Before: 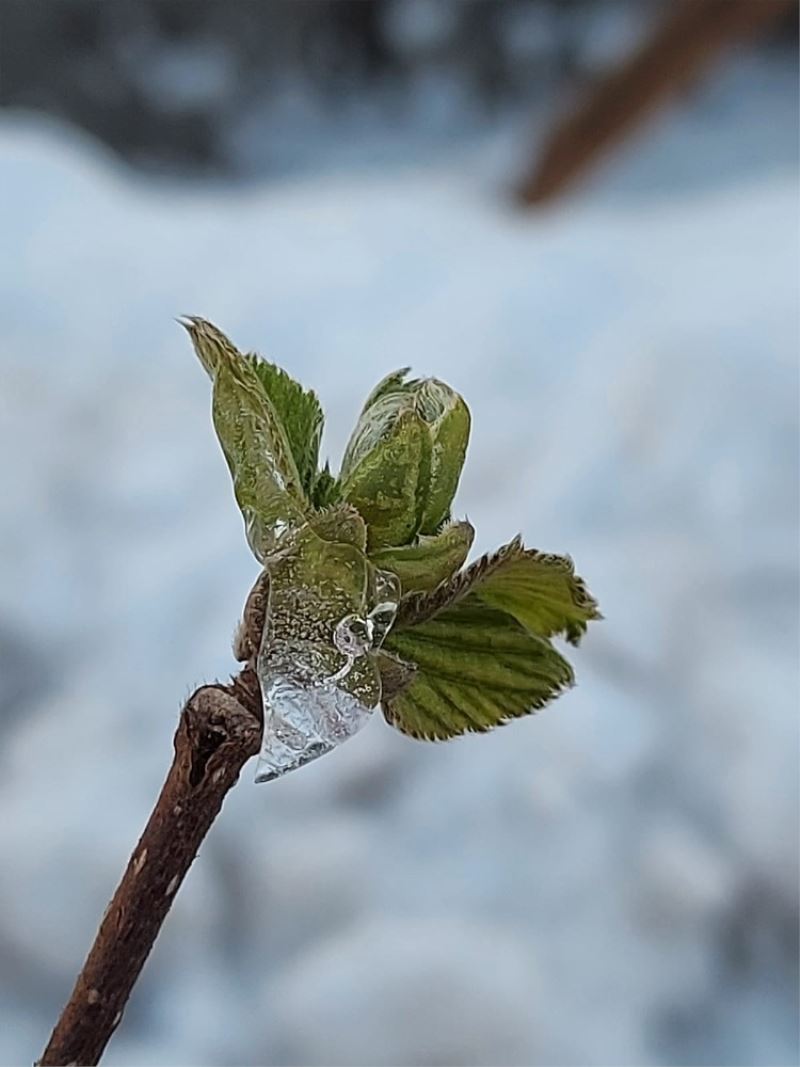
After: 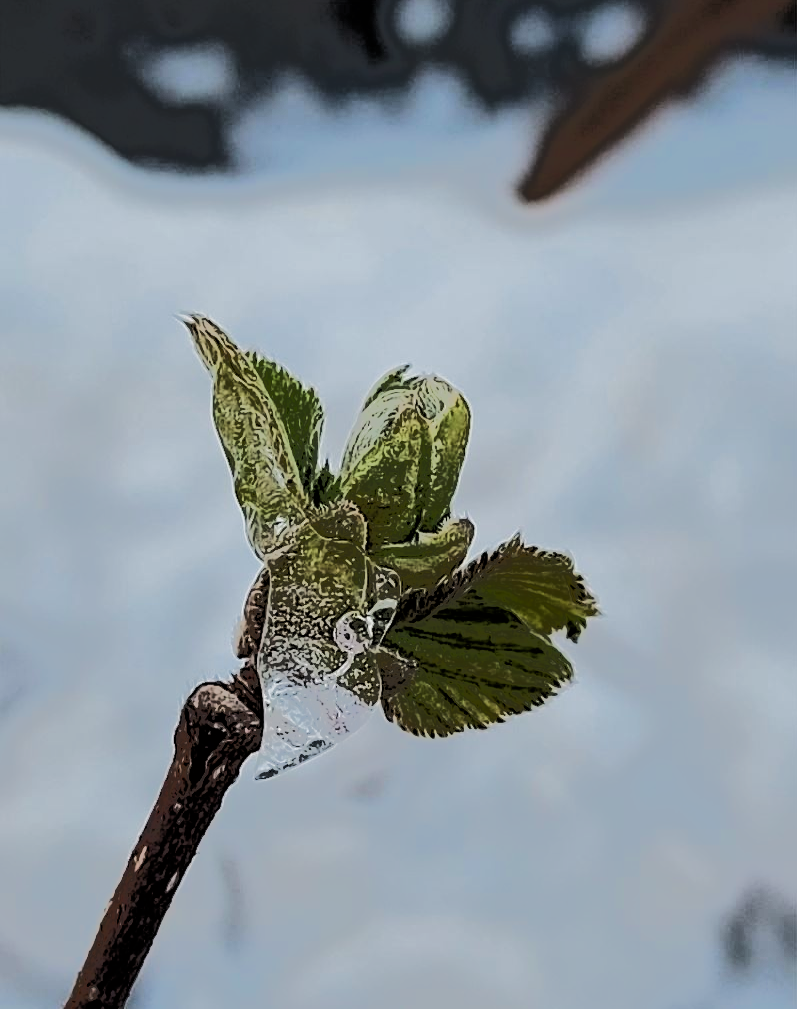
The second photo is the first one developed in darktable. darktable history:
tone equalizer: -7 EV -0.63 EV, -6 EV 0.99 EV, -5 EV -0.453 EV, -4 EV 0.42 EV, -3 EV 0.423 EV, -2 EV 0.145 EV, -1 EV -0.138 EV, +0 EV -0.388 EV, edges refinement/feathering 500, mask exposure compensation -1.57 EV, preserve details no
crop: top 0.368%, right 0.26%, bottom 4.994%
filmic rgb: black relative exposure -5.06 EV, white relative exposure 3.98 EV, hardness 2.88, contrast 1.386, highlights saturation mix -20.4%
